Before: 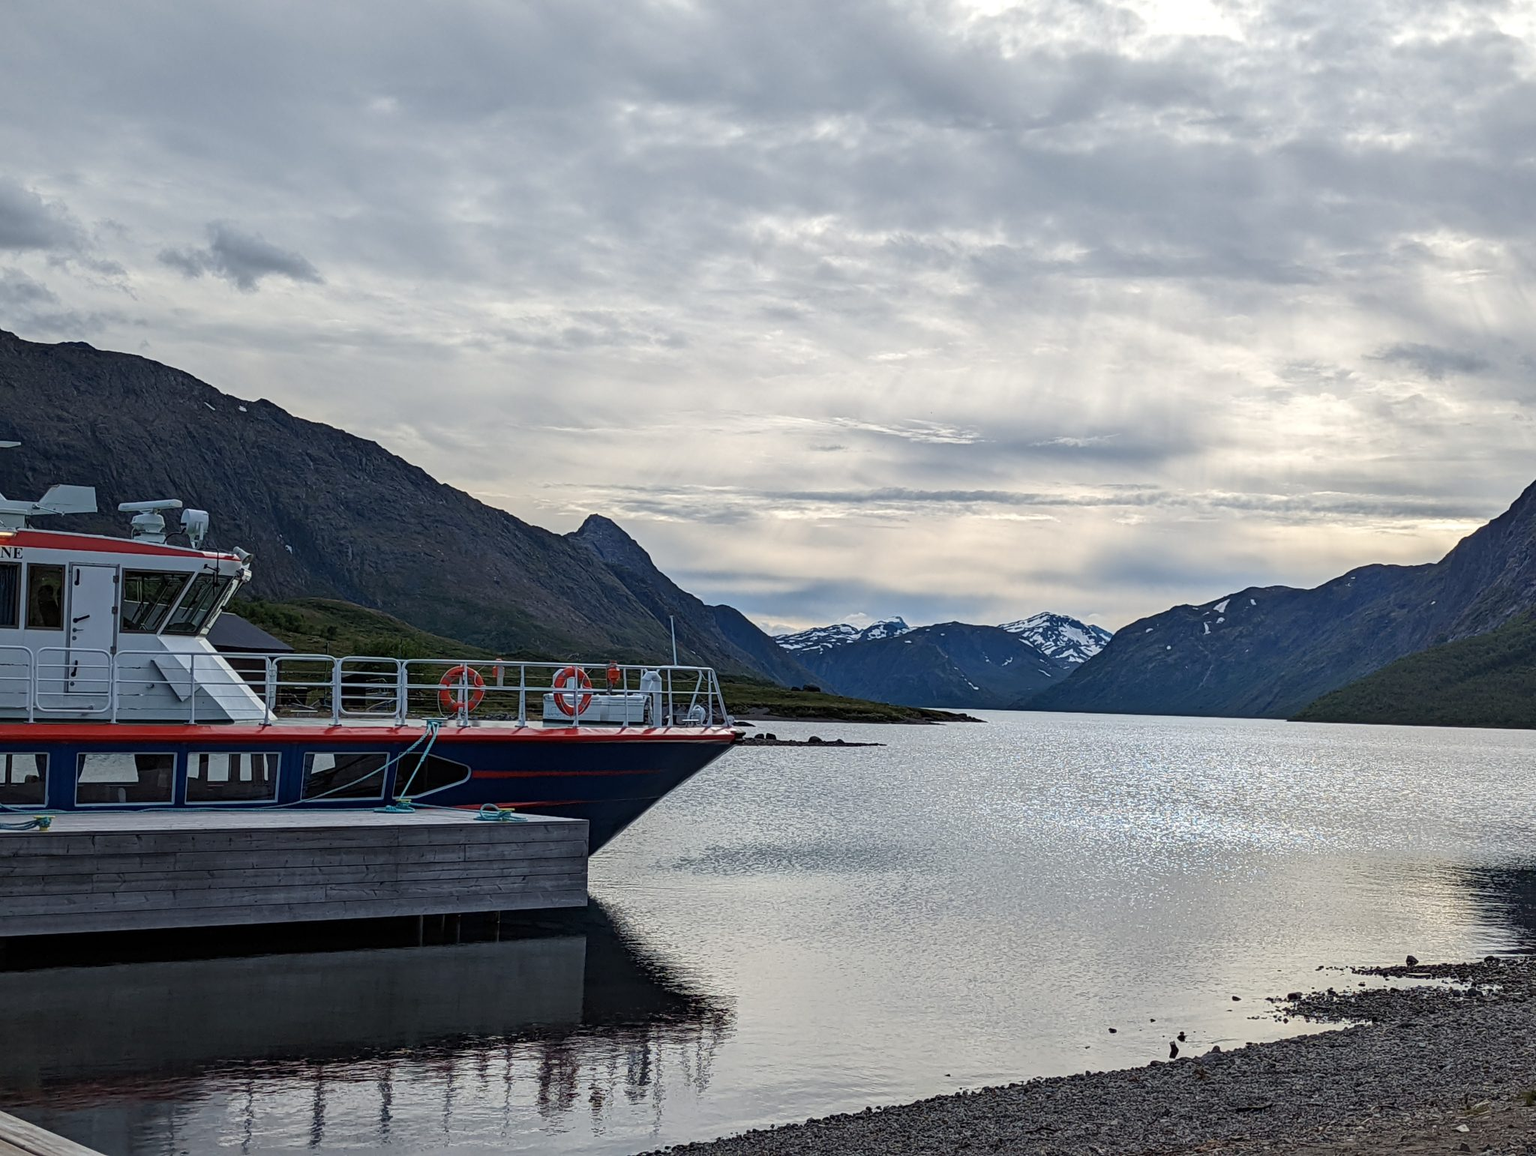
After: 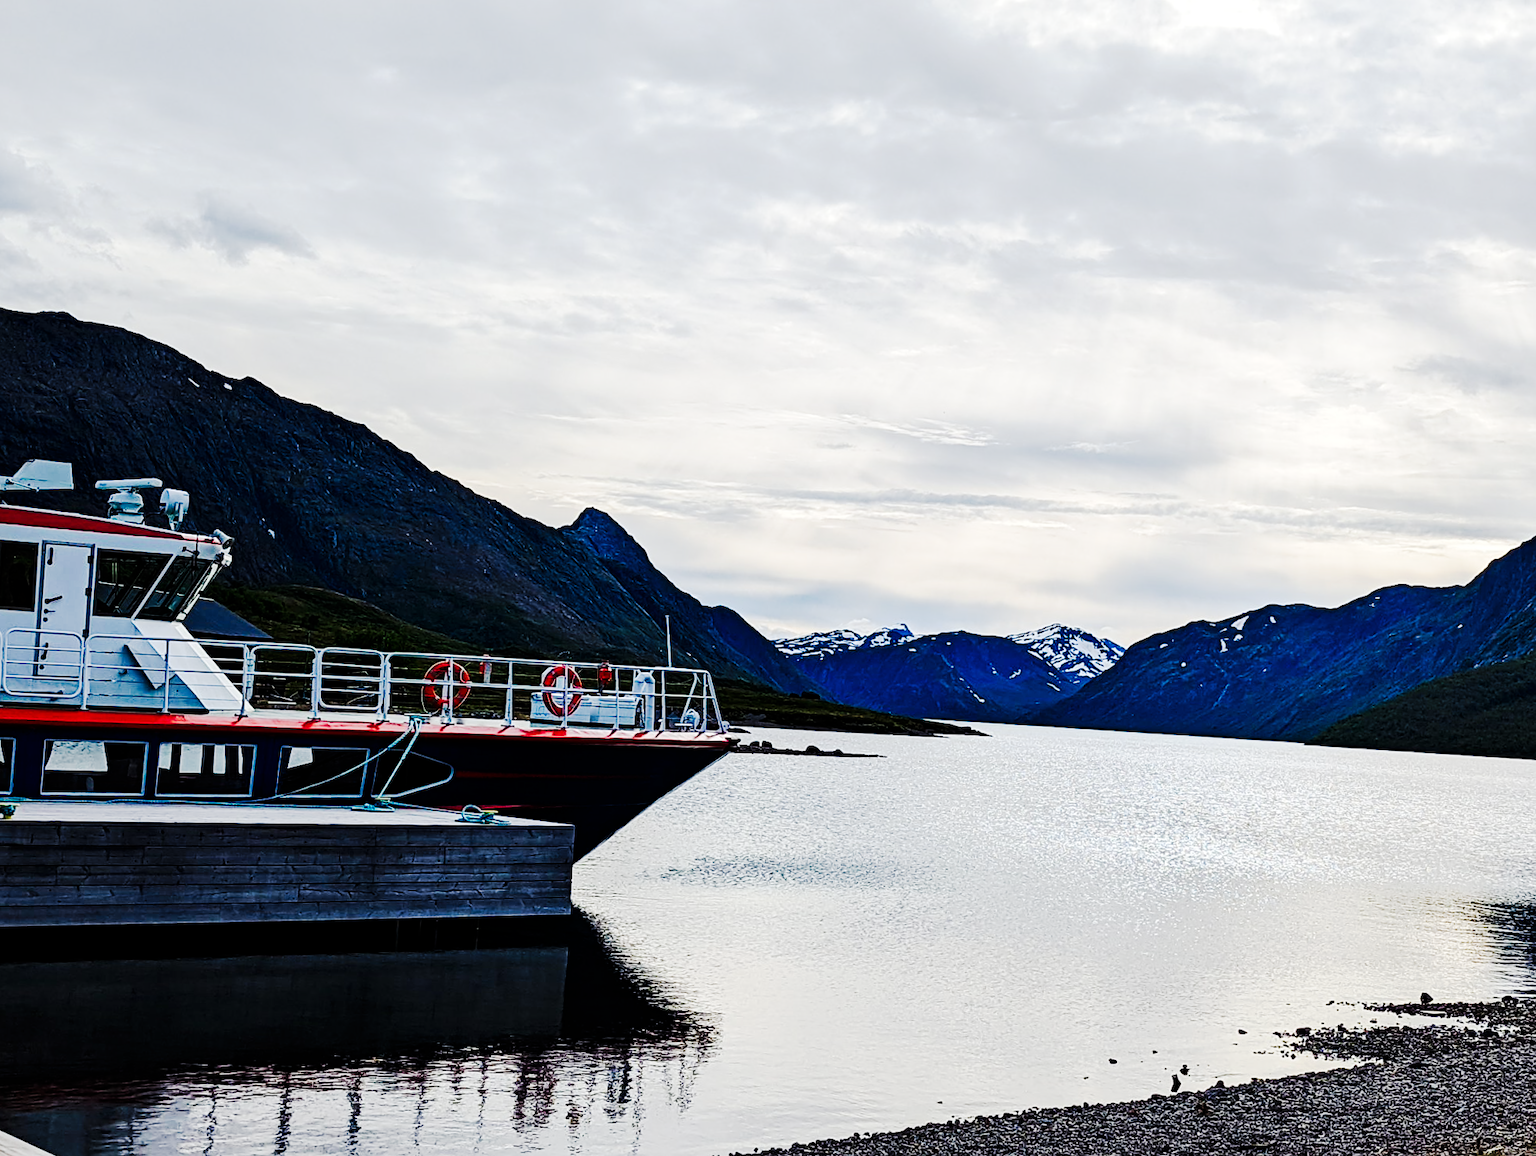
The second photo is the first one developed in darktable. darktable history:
tone equalizer: edges refinement/feathering 500, mask exposure compensation -1.57 EV, preserve details no
tone curve: curves: ch0 [(0, 0) (0.086, 0.006) (0.148, 0.021) (0.245, 0.105) (0.374, 0.401) (0.444, 0.631) (0.778, 0.915) (1, 1)], preserve colors none
crop and rotate: angle -1.76°
sharpen: amount 0.208
